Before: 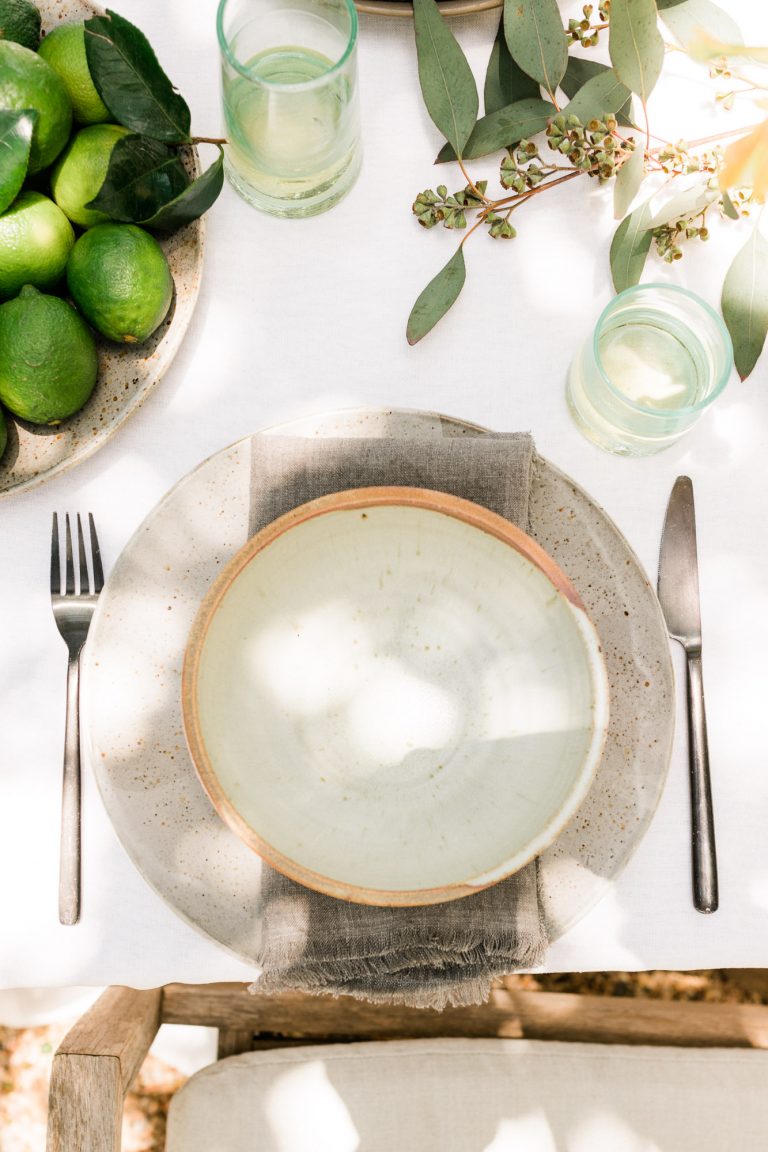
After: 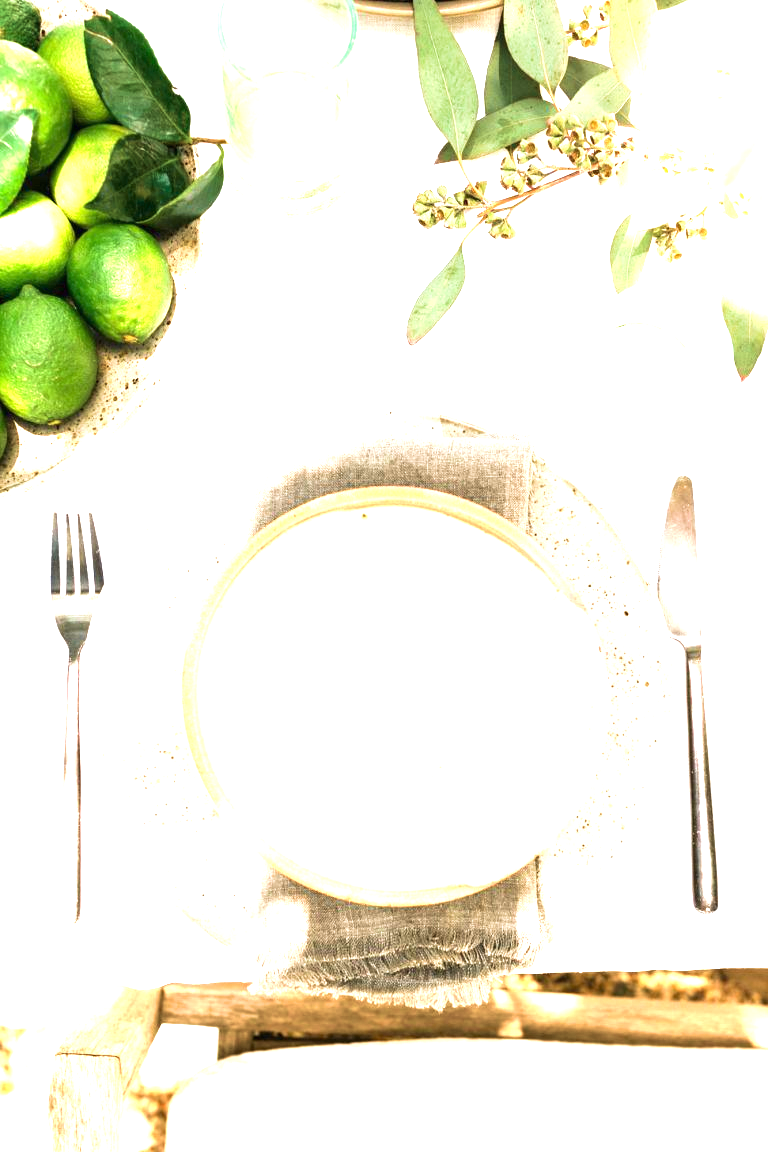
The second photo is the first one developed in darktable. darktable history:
exposure: black level correction 0, exposure 1.755 EV, compensate highlight preservation false
velvia: strength 50.31%
